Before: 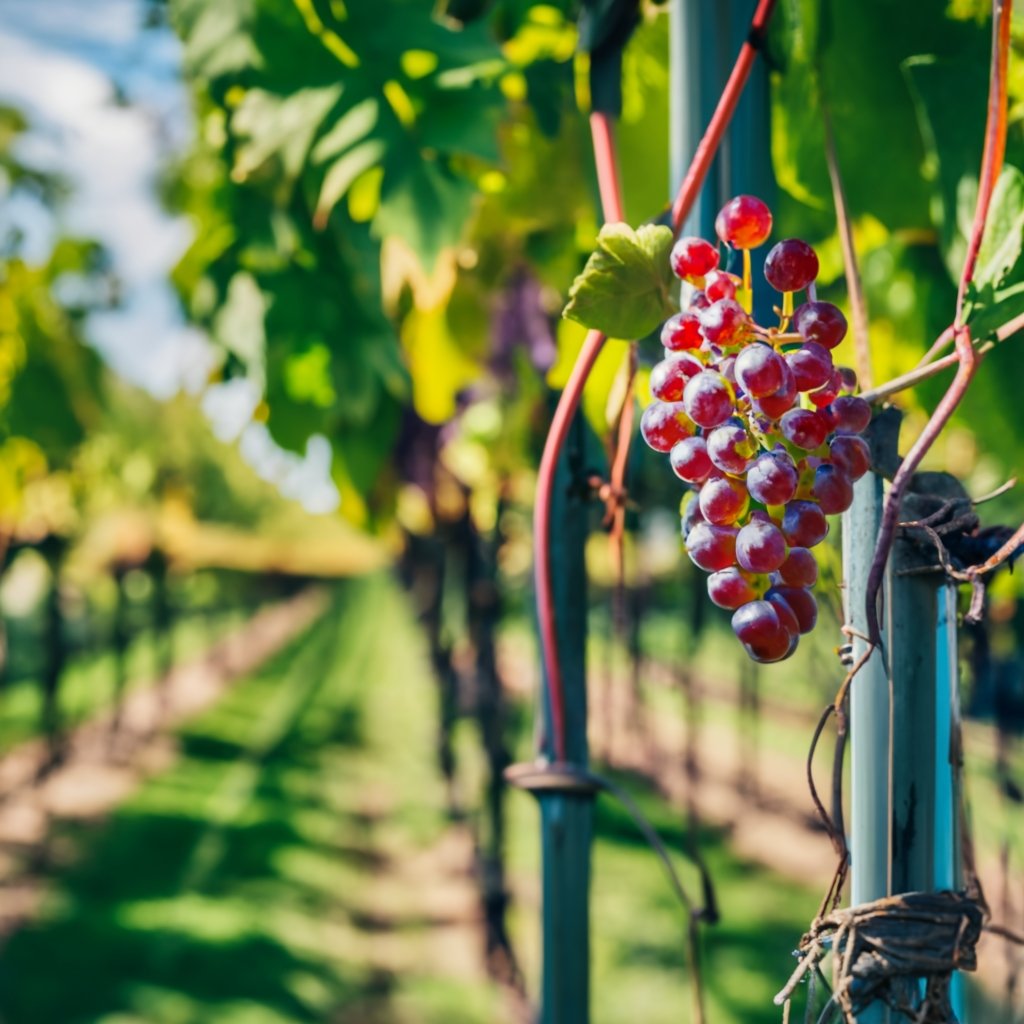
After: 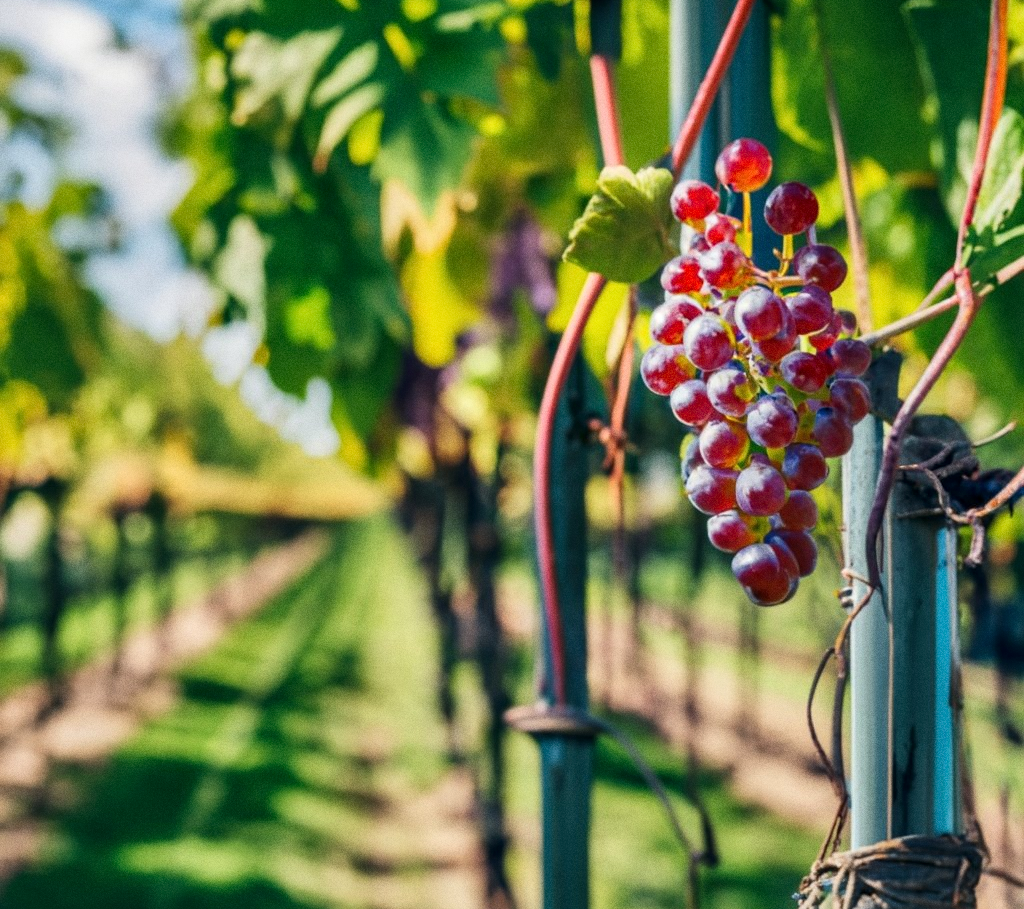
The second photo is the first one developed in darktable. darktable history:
grain: coarseness 0.09 ISO
white balance: emerald 1
local contrast: highlights 100%, shadows 100%, detail 120%, midtone range 0.2
crop and rotate: top 5.609%, bottom 5.609%
